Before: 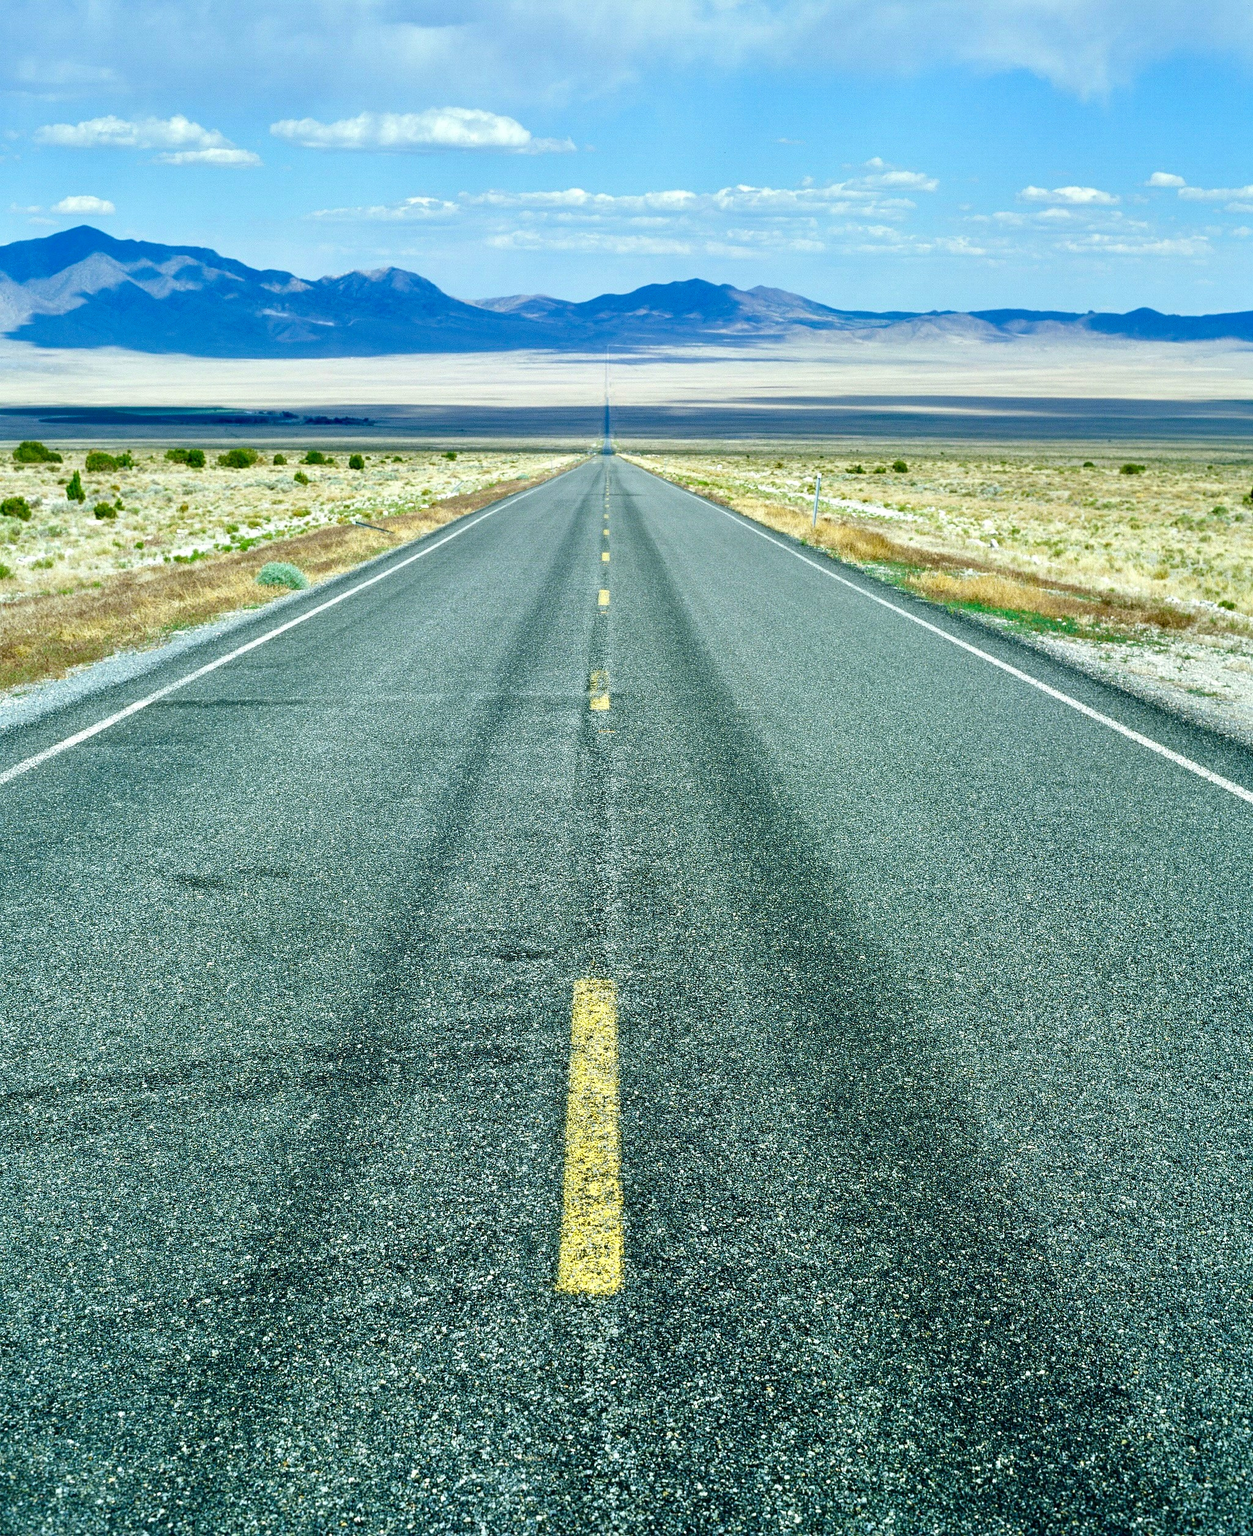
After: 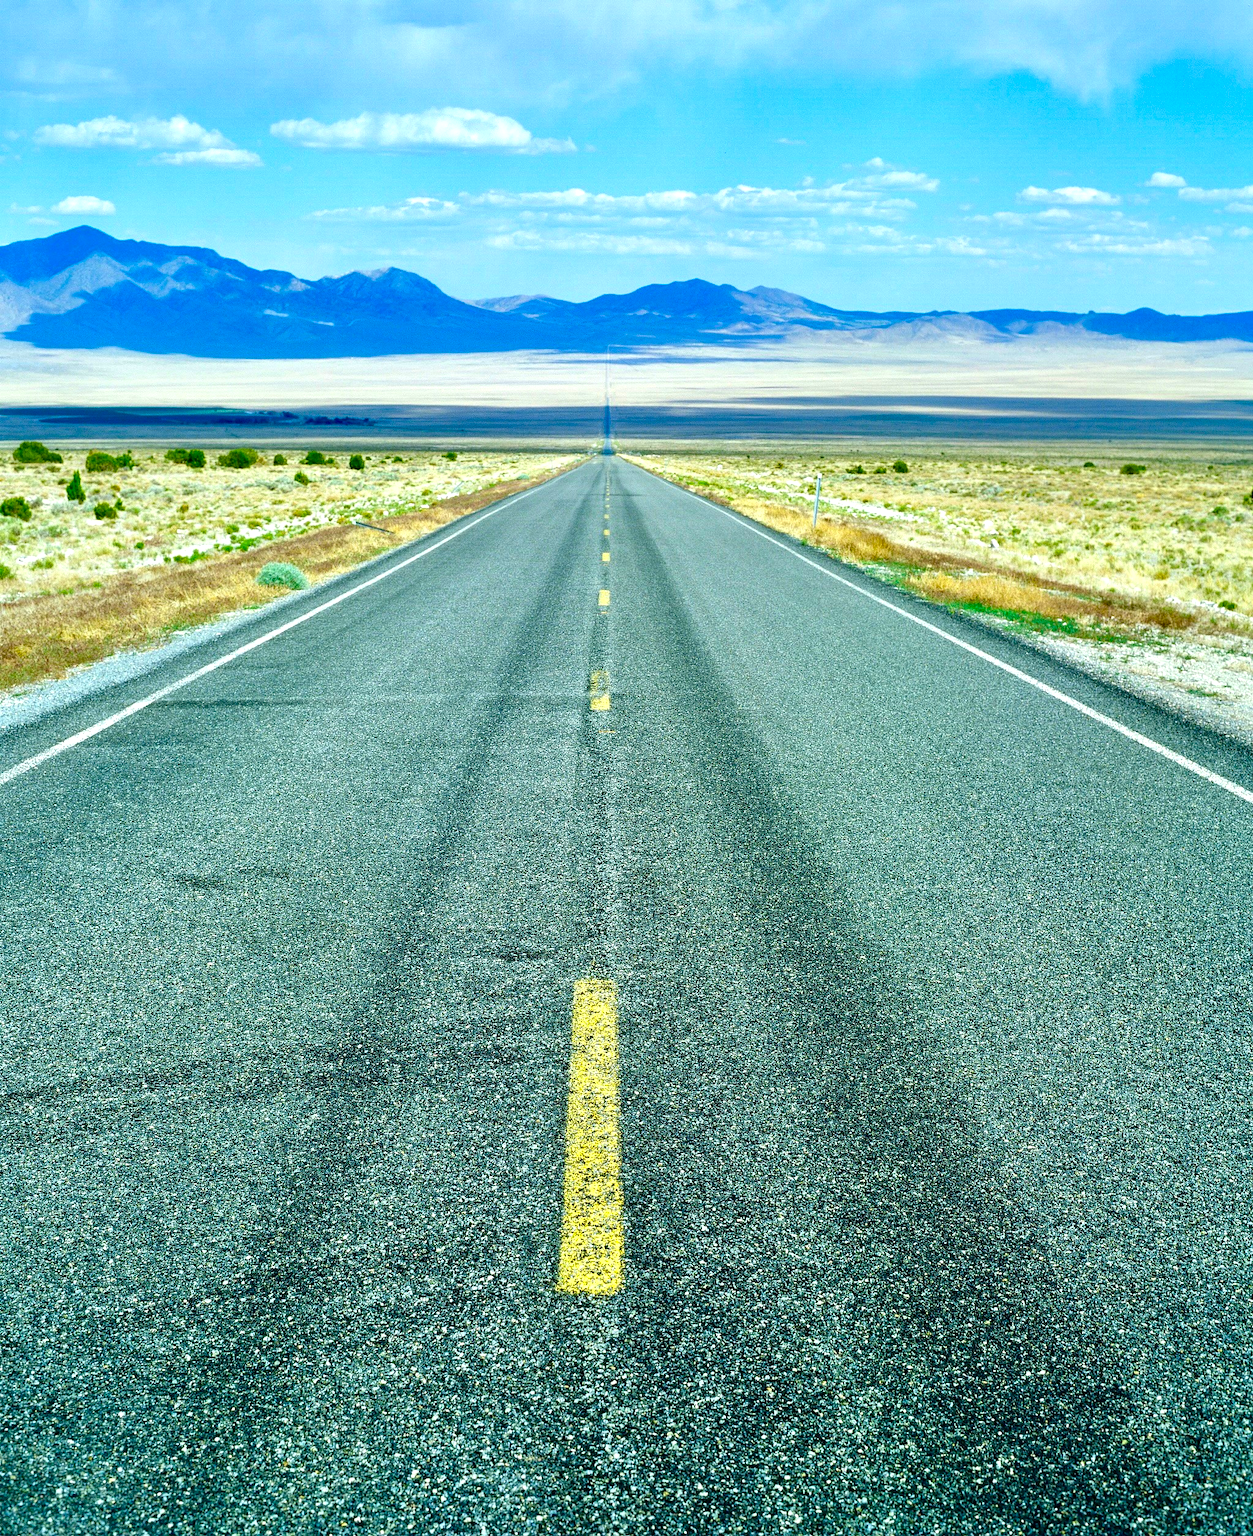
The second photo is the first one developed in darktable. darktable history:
color correction: highlights b* -0.003, saturation 1.29
exposure: exposure 0.201 EV, compensate highlight preservation false
